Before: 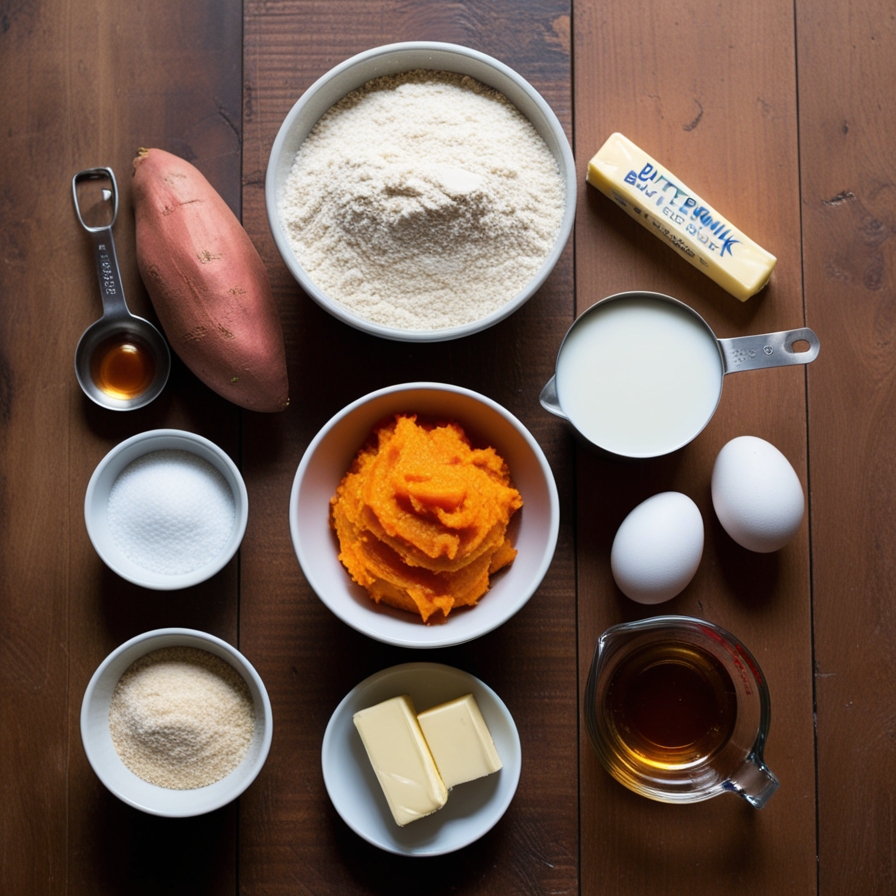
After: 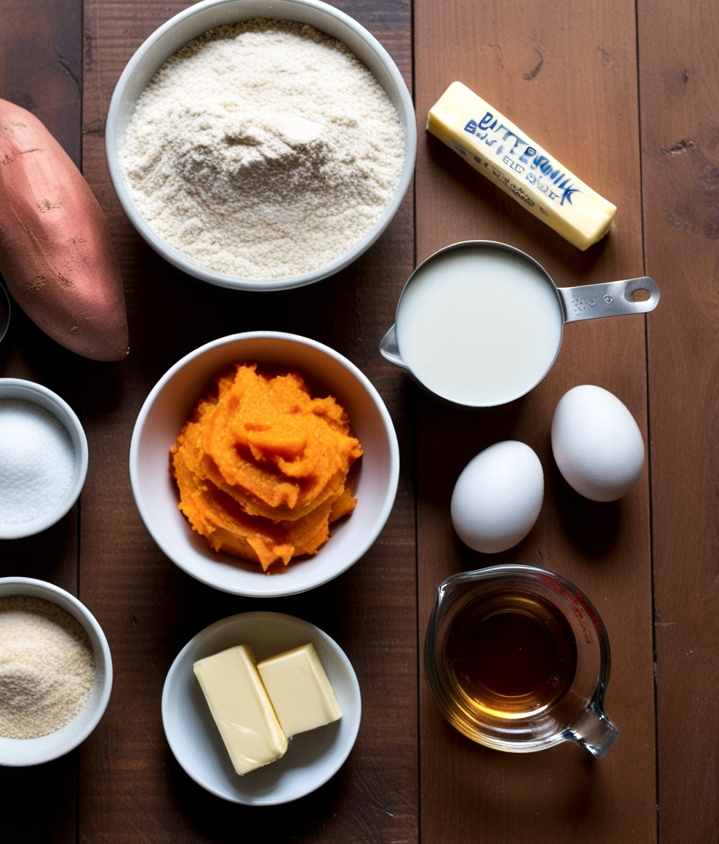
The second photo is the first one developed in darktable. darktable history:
crop and rotate: left 17.959%, top 5.771%, right 1.742%
white balance: emerald 1
contrast equalizer: y [[0.536, 0.565, 0.581, 0.516, 0.52, 0.491], [0.5 ×6], [0.5 ×6], [0 ×6], [0 ×6]]
